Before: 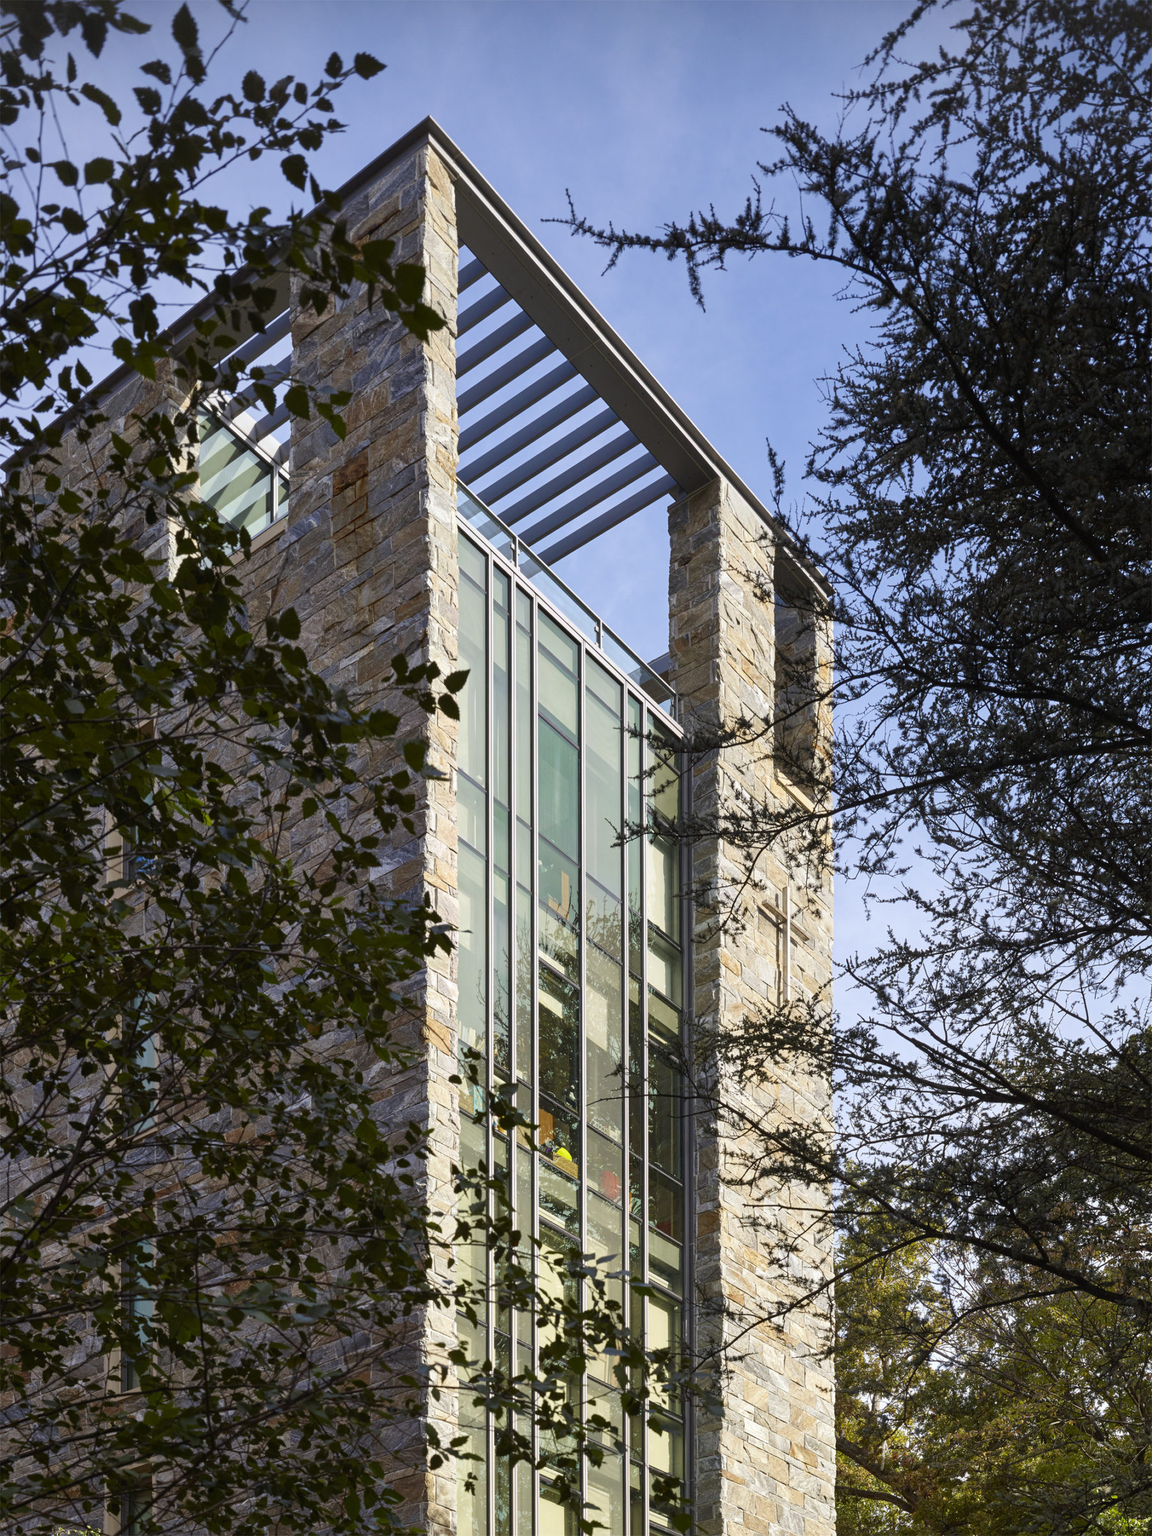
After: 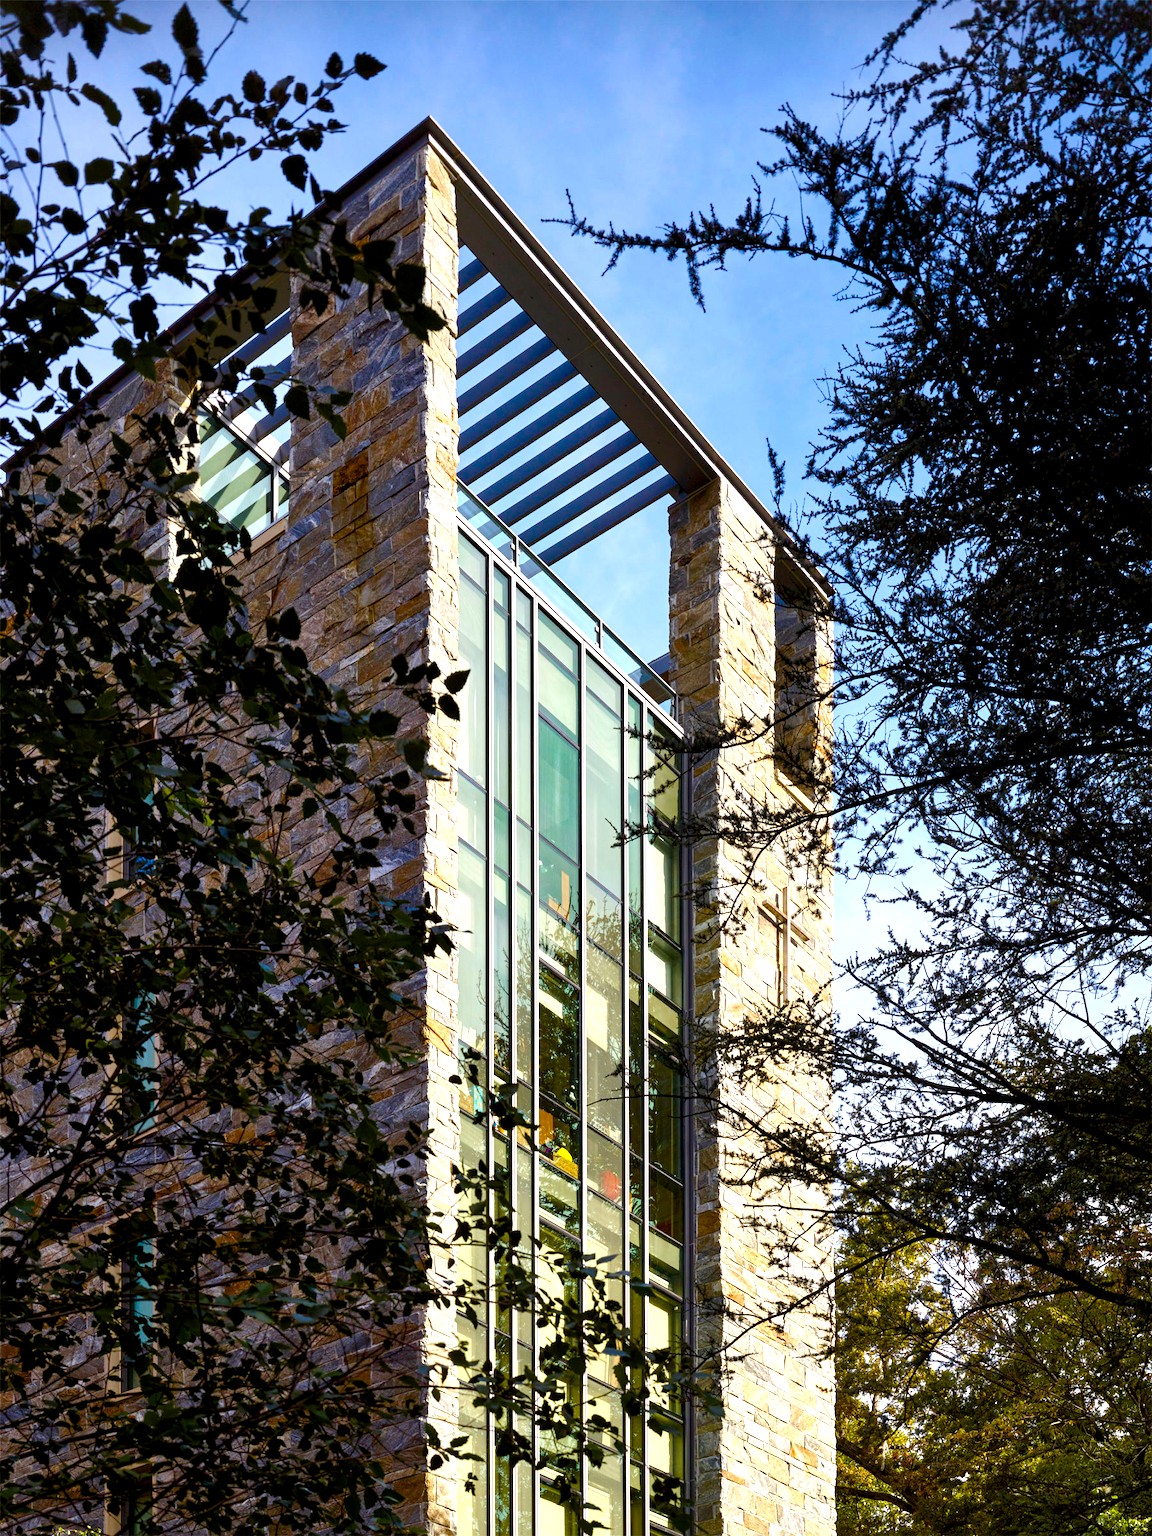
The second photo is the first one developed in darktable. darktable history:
contrast brightness saturation: contrast 0.012, saturation -0.056
exposure: black level correction 0.007, exposure 0.103 EV, compensate highlight preservation false
color balance rgb: perceptual saturation grading › global saturation 0.654%, perceptual saturation grading › mid-tones 6.454%, perceptual saturation grading › shadows 71.824%, perceptual brilliance grading › highlights 16.074%, perceptual brilliance grading › mid-tones 6.702%, perceptual brilliance grading › shadows -14.674%, global vibrance 39.501%
